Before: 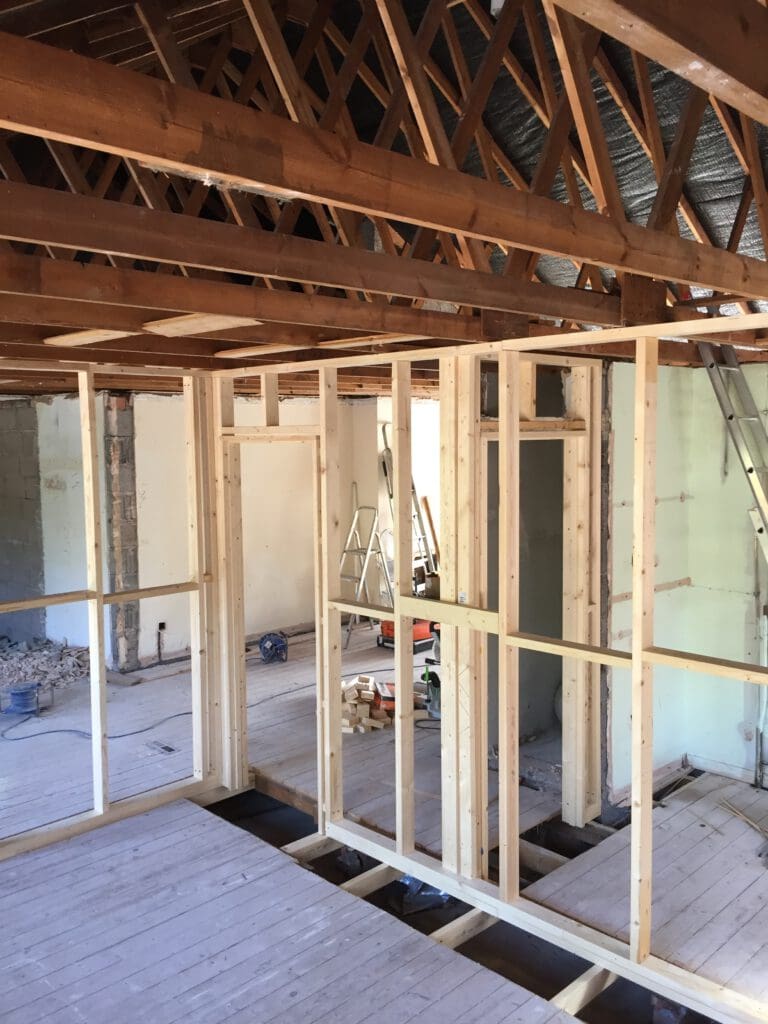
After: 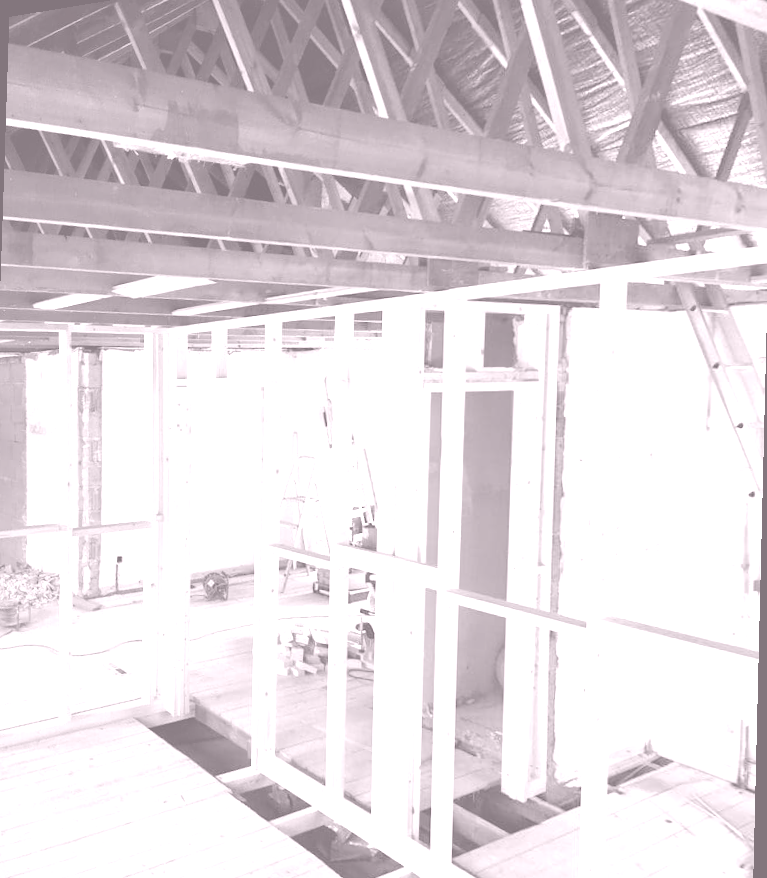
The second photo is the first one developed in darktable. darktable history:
colorize: hue 25.2°, saturation 83%, source mix 82%, lightness 79%, version 1
rotate and perspective: rotation 1.69°, lens shift (vertical) -0.023, lens shift (horizontal) -0.291, crop left 0.025, crop right 0.988, crop top 0.092, crop bottom 0.842
